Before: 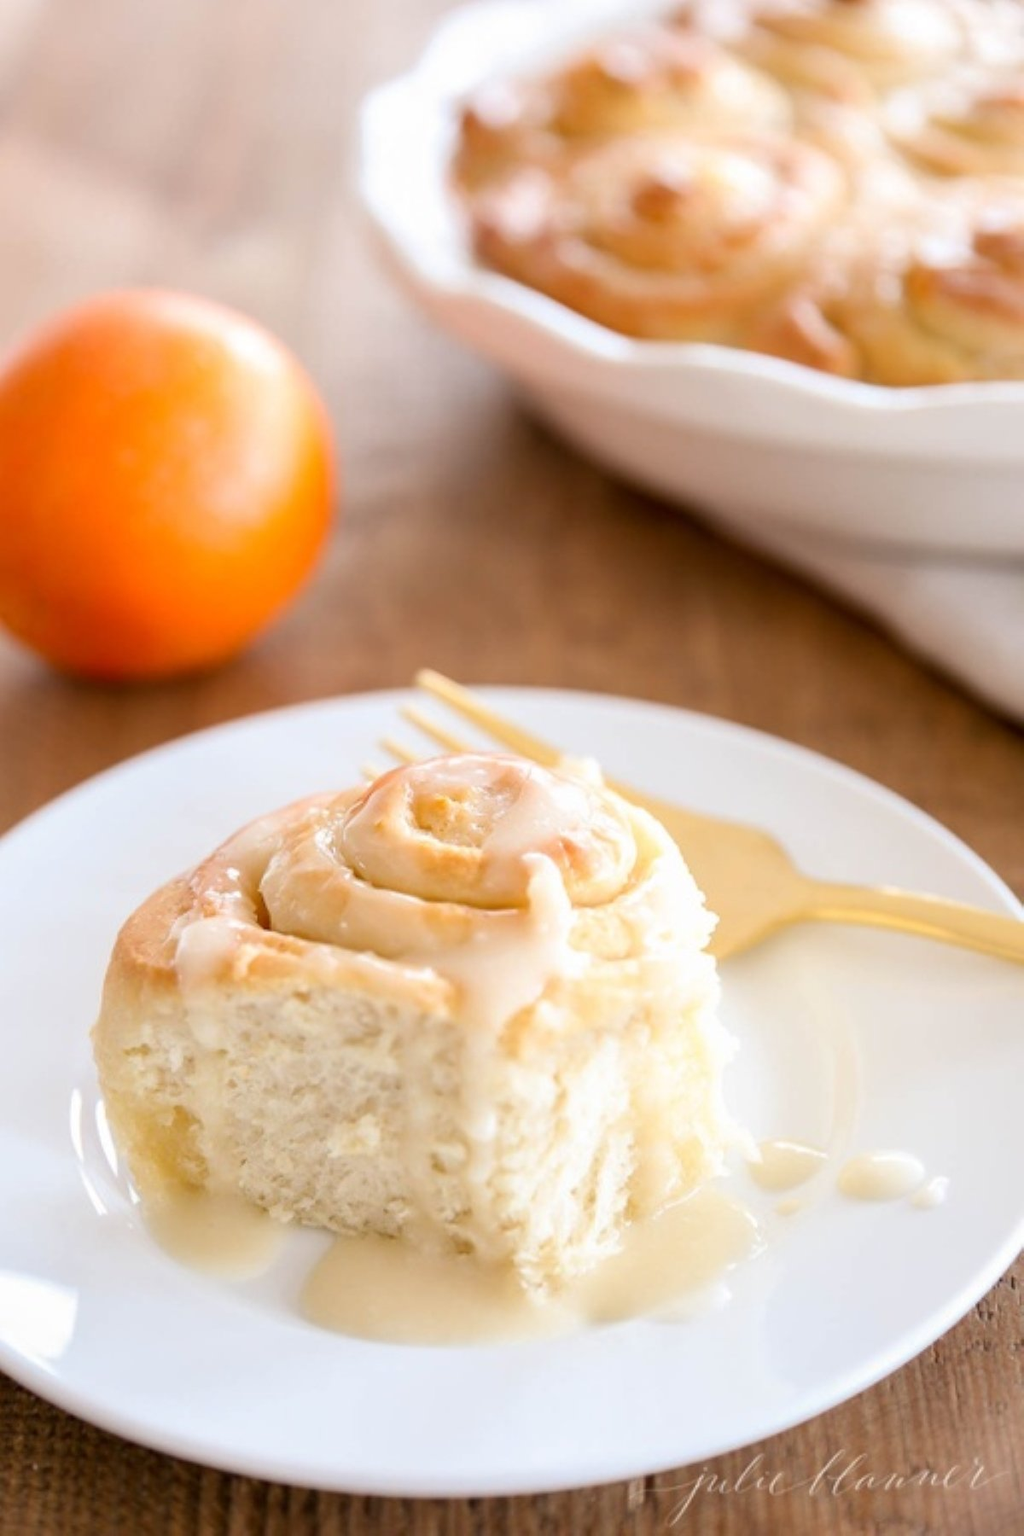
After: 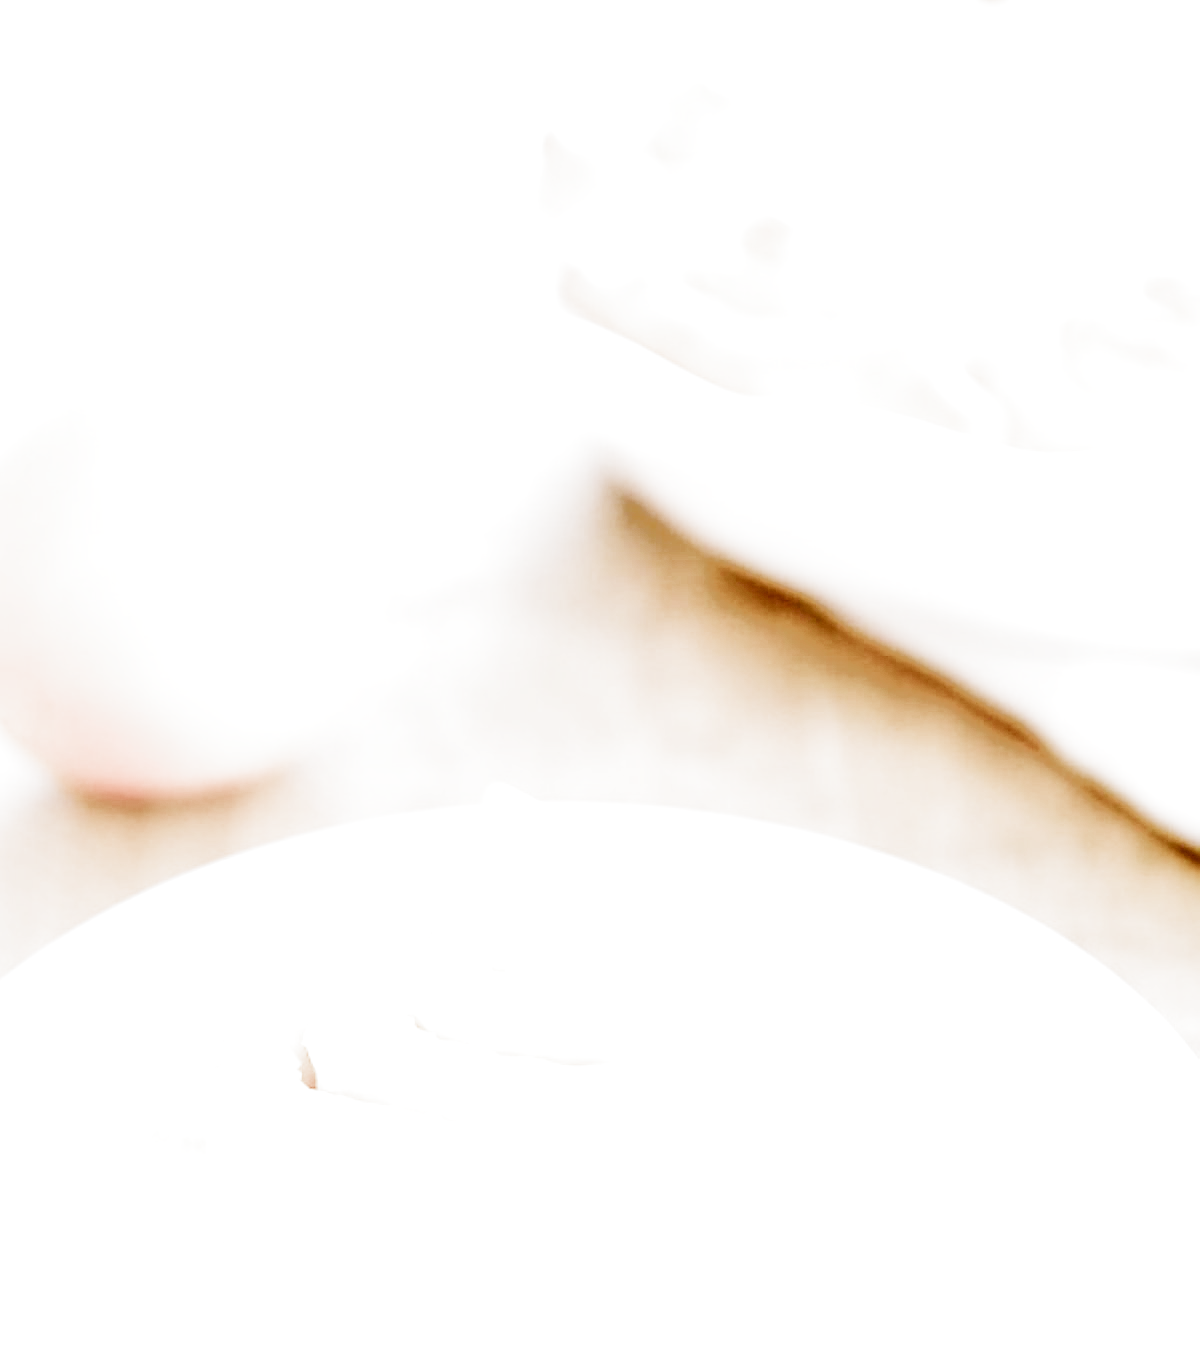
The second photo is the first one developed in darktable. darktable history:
crop: bottom 24.983%
contrast brightness saturation: contrast 0.254, saturation -0.316
shadows and highlights: shadows 62.27, white point adjustment 0.454, highlights -33.29, compress 84.13%
exposure: black level correction 0, exposure 3.993 EV, compensate highlight preservation false
local contrast: on, module defaults
contrast equalizer: octaves 7, y [[0.5, 0.488, 0.462, 0.461, 0.491, 0.5], [0.5 ×6], [0.5 ×6], [0 ×6], [0 ×6]]
color balance rgb: shadows lift › chroma 1.015%, shadows lift › hue 29.92°, power › hue 62.82°, perceptual saturation grading › global saturation 20%, perceptual saturation grading › highlights -50.118%, perceptual saturation grading › shadows 31.213%, global vibrance 59.157%
filmic rgb: black relative exposure -7.34 EV, white relative exposure 5.08 EV, hardness 3.2, preserve chrominance no, color science v5 (2021), contrast in shadows safe, contrast in highlights safe
